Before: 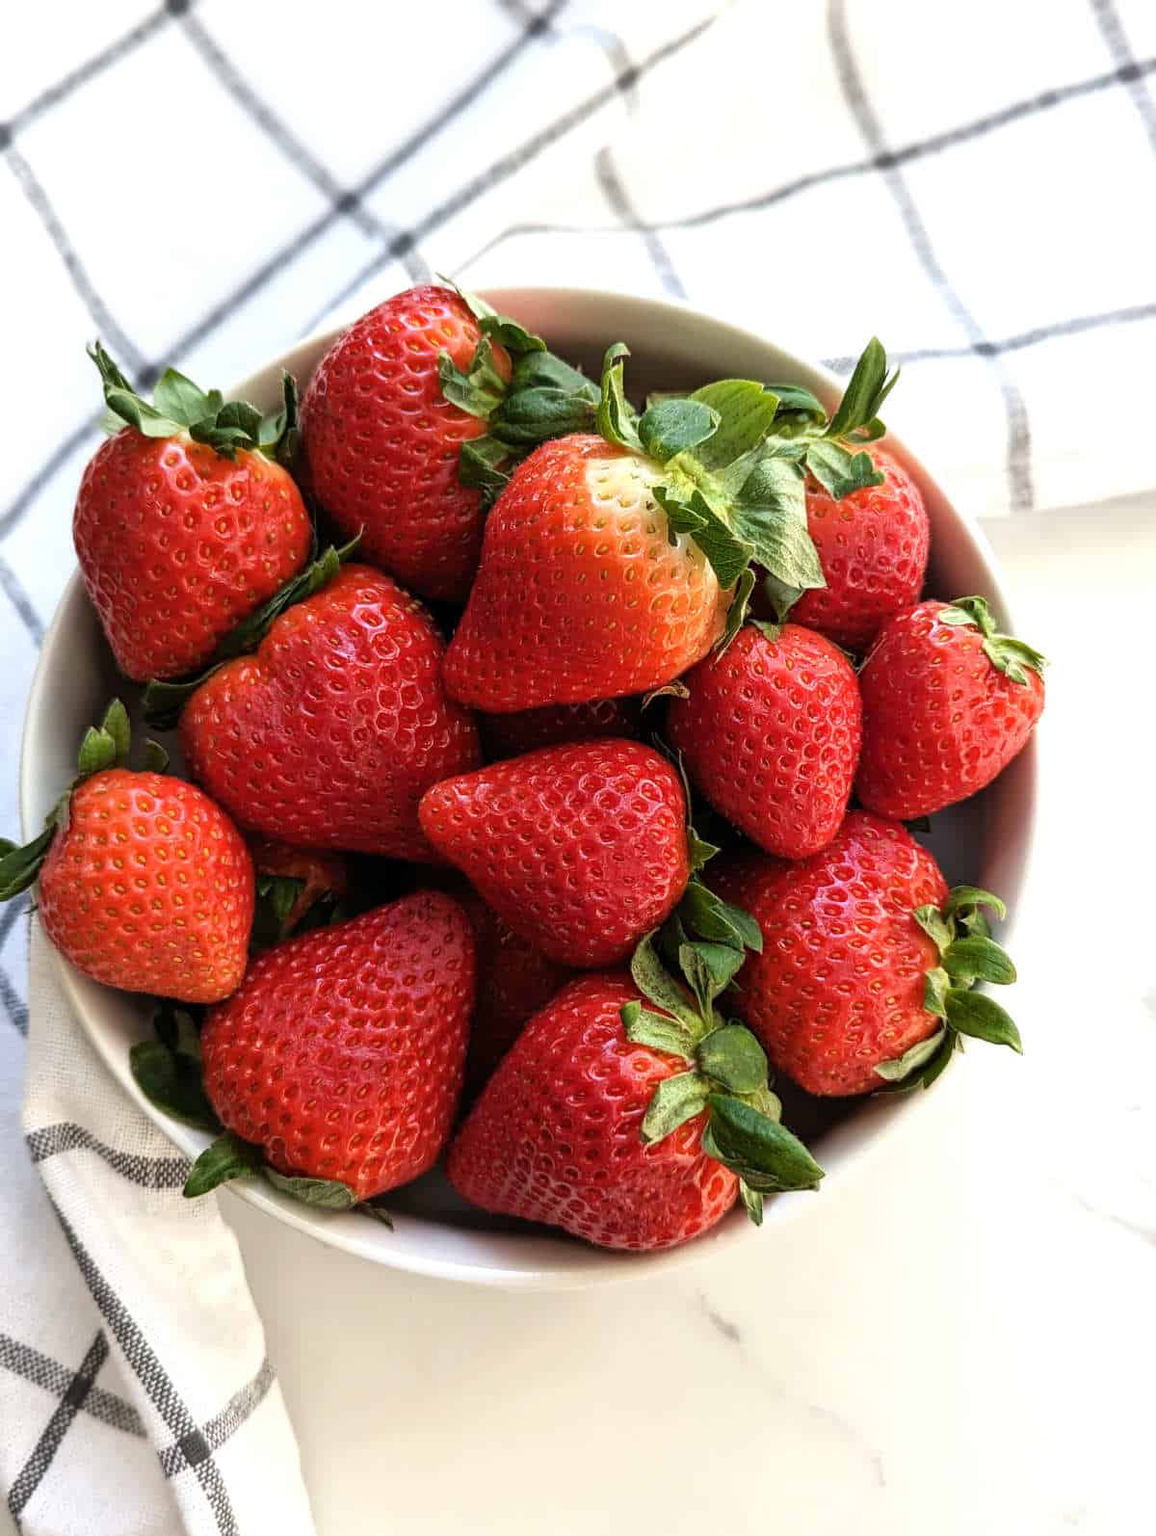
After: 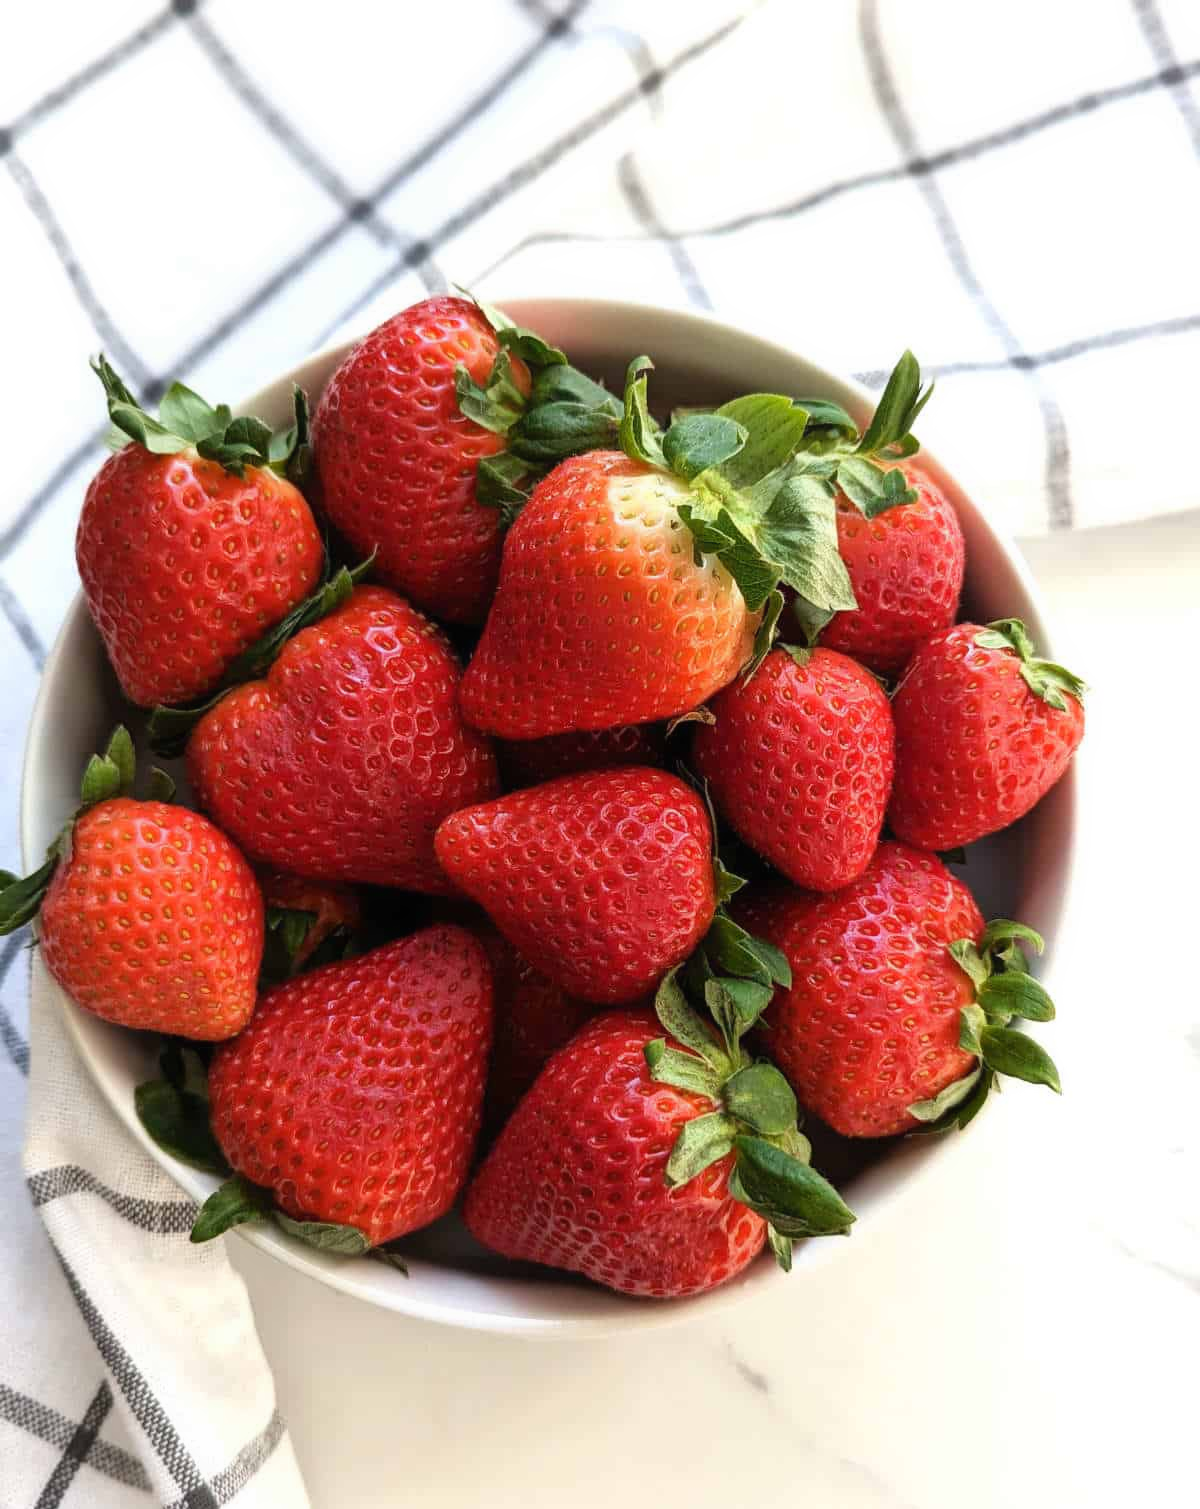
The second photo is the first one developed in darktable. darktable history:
contrast equalizer: y [[0.5, 0.504, 0.515, 0.527, 0.535, 0.534], [0.5 ×6], [0.491, 0.387, 0.179, 0.068, 0.068, 0.068], [0 ×5, 0.023], [0 ×6]], mix -0.984
crop and rotate: top 0.001%, bottom 5.276%
